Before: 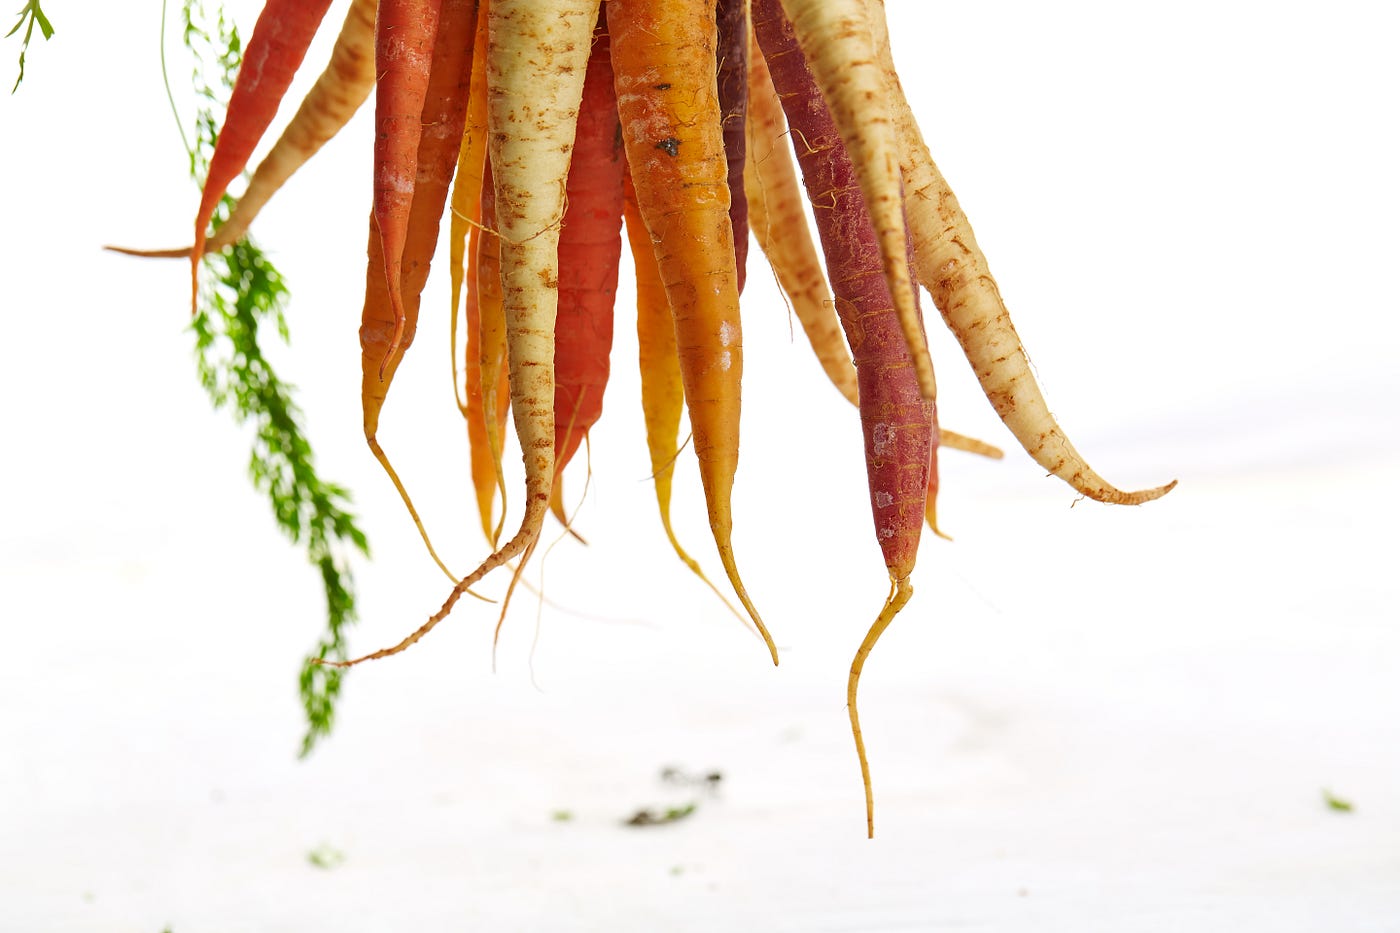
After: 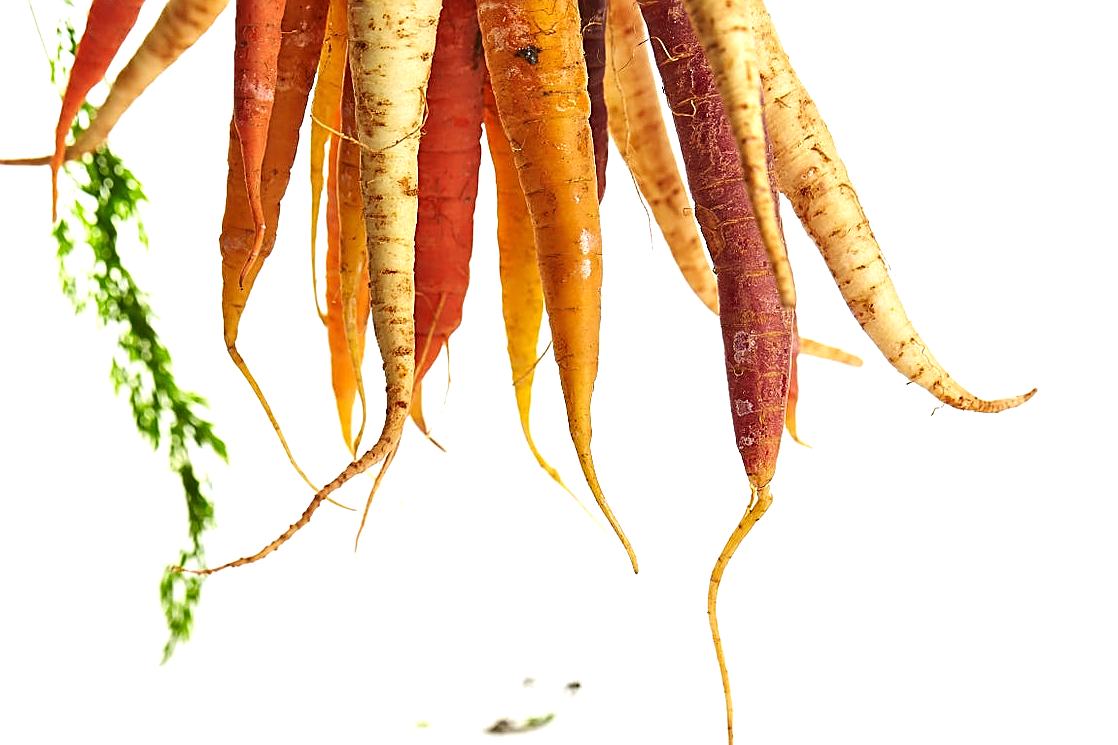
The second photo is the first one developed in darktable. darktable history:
tone equalizer: -8 EV -0.75 EV, -7 EV -0.7 EV, -6 EV -0.6 EV, -5 EV -0.4 EV, -3 EV 0.4 EV, -2 EV 0.6 EV, -1 EV 0.7 EV, +0 EV 0.75 EV, edges refinement/feathering 500, mask exposure compensation -1.57 EV, preserve details no
sharpen: on, module defaults
crop and rotate: left 10.071%, top 10.071%, right 10.02%, bottom 10.02%
